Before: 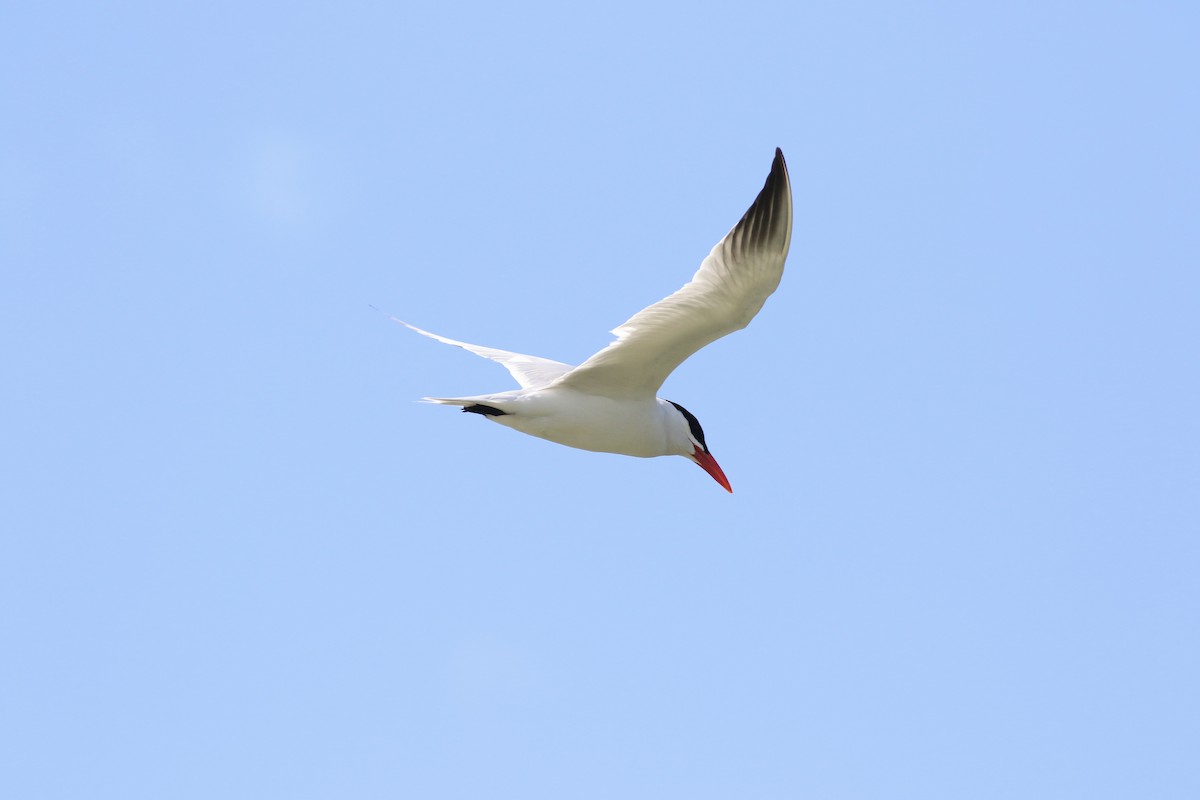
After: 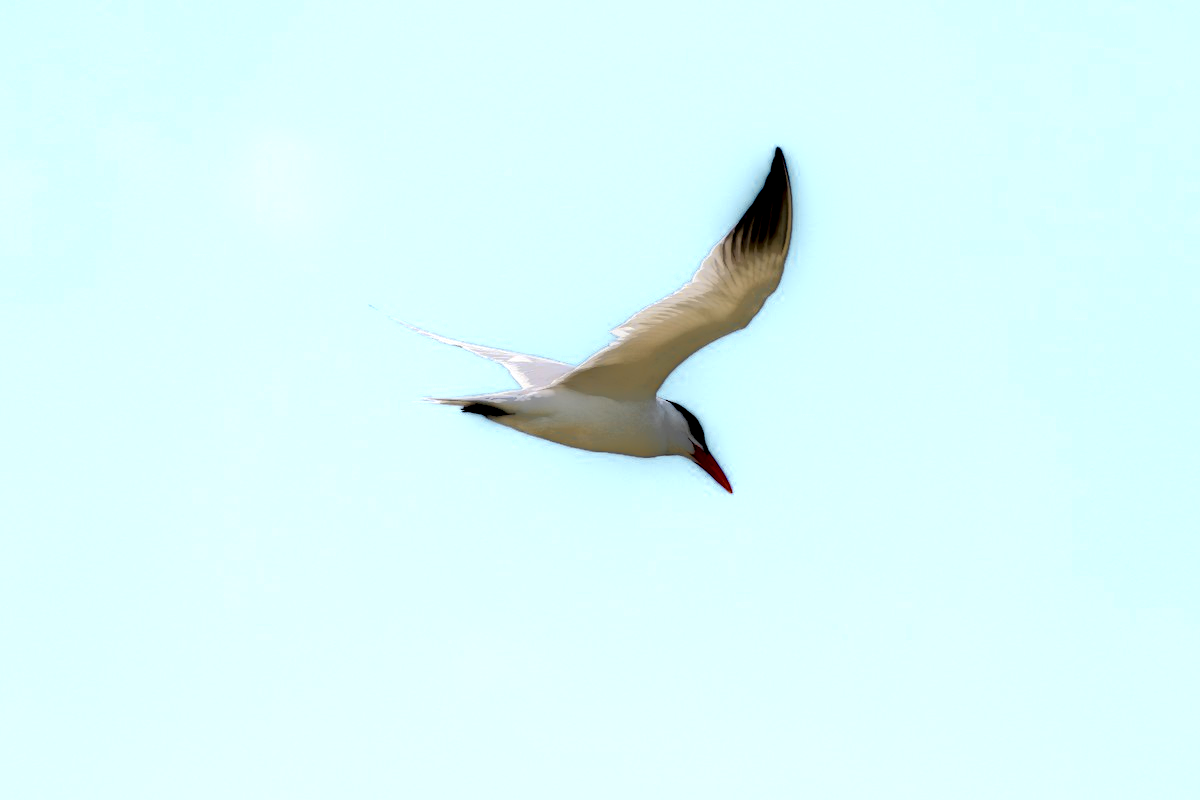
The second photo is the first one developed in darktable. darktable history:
local contrast: highlights 3%, shadows 217%, detail 164%, midtone range 0.002
color zones: curves: ch0 [(0.009, 0.528) (0.136, 0.6) (0.255, 0.586) (0.39, 0.528) (0.522, 0.584) (0.686, 0.736) (0.849, 0.561)]; ch1 [(0.045, 0.781) (0.14, 0.416) (0.257, 0.695) (0.442, 0.032) (0.738, 0.338) (0.818, 0.632) (0.891, 0.741) (1, 0.704)]; ch2 [(0, 0.667) (0.141, 0.52) (0.26, 0.37) (0.474, 0.432) (0.743, 0.286)]
